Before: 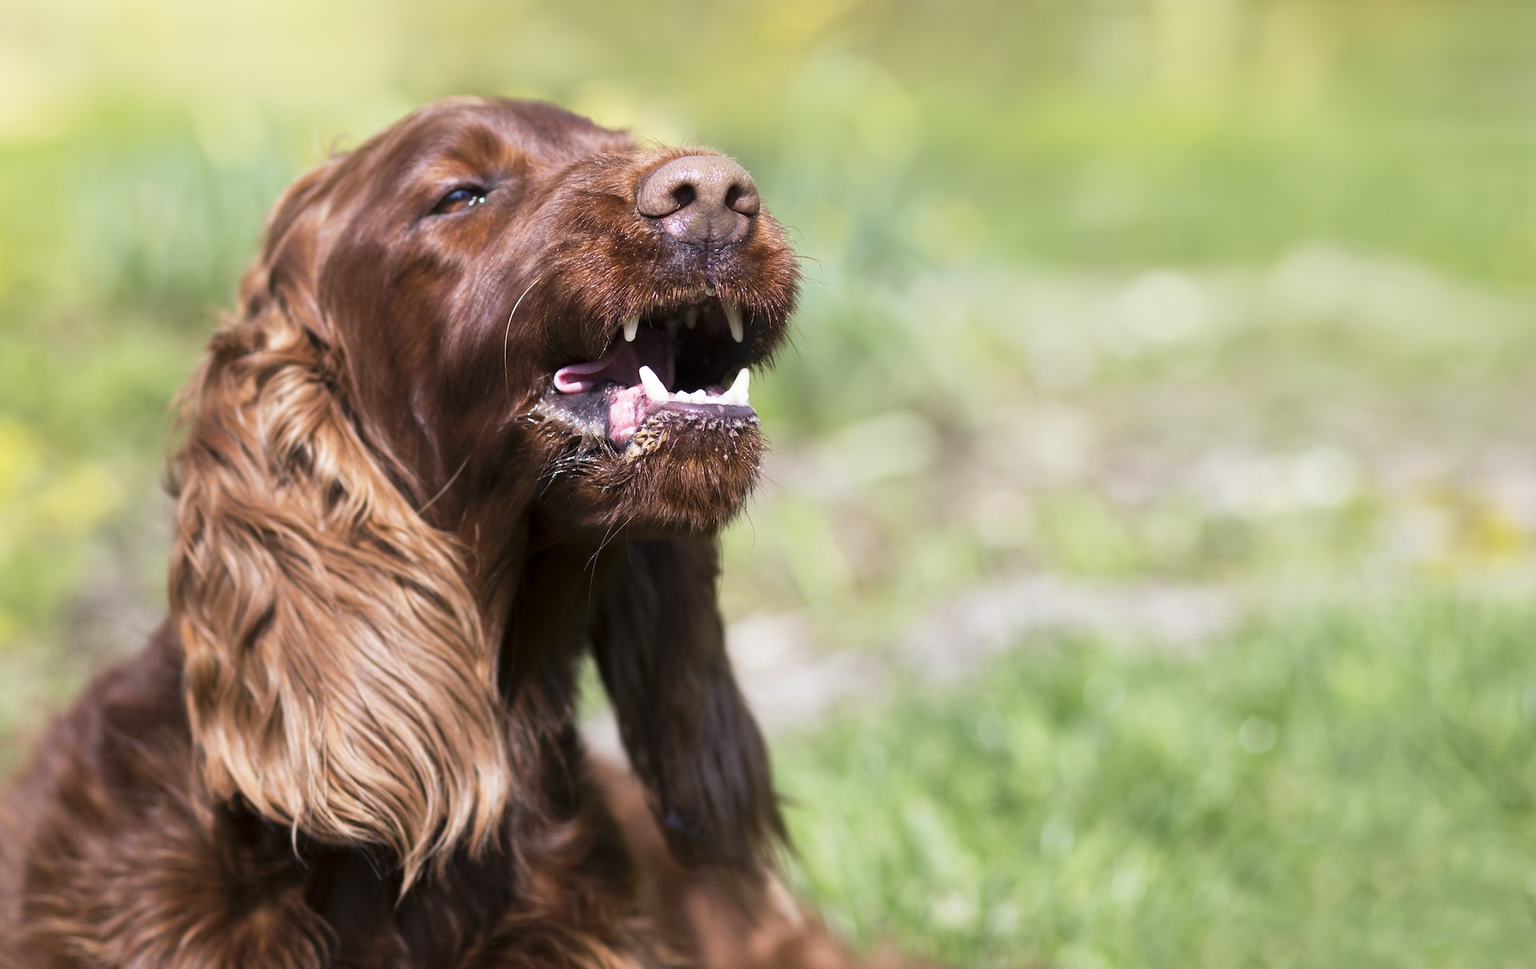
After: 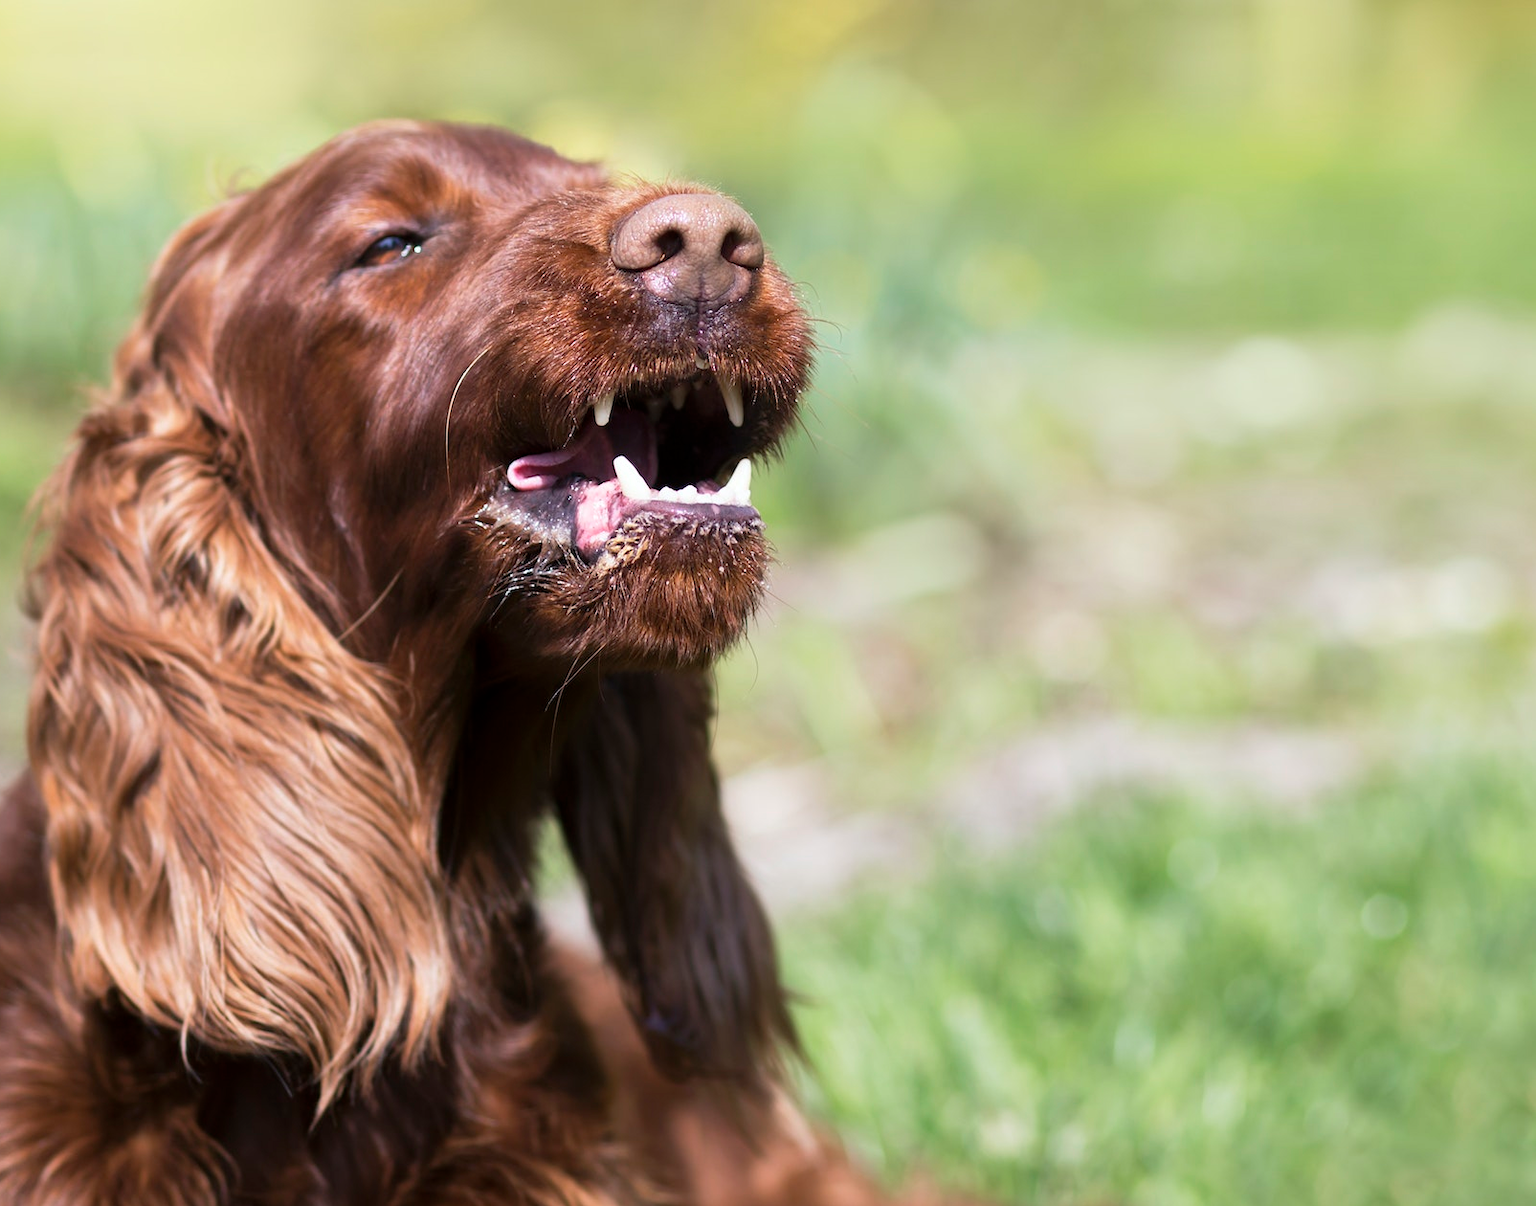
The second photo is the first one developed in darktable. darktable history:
color correction: highlights a* -0.323, highlights b* -0.089
crop and rotate: left 9.555%, right 10.18%
